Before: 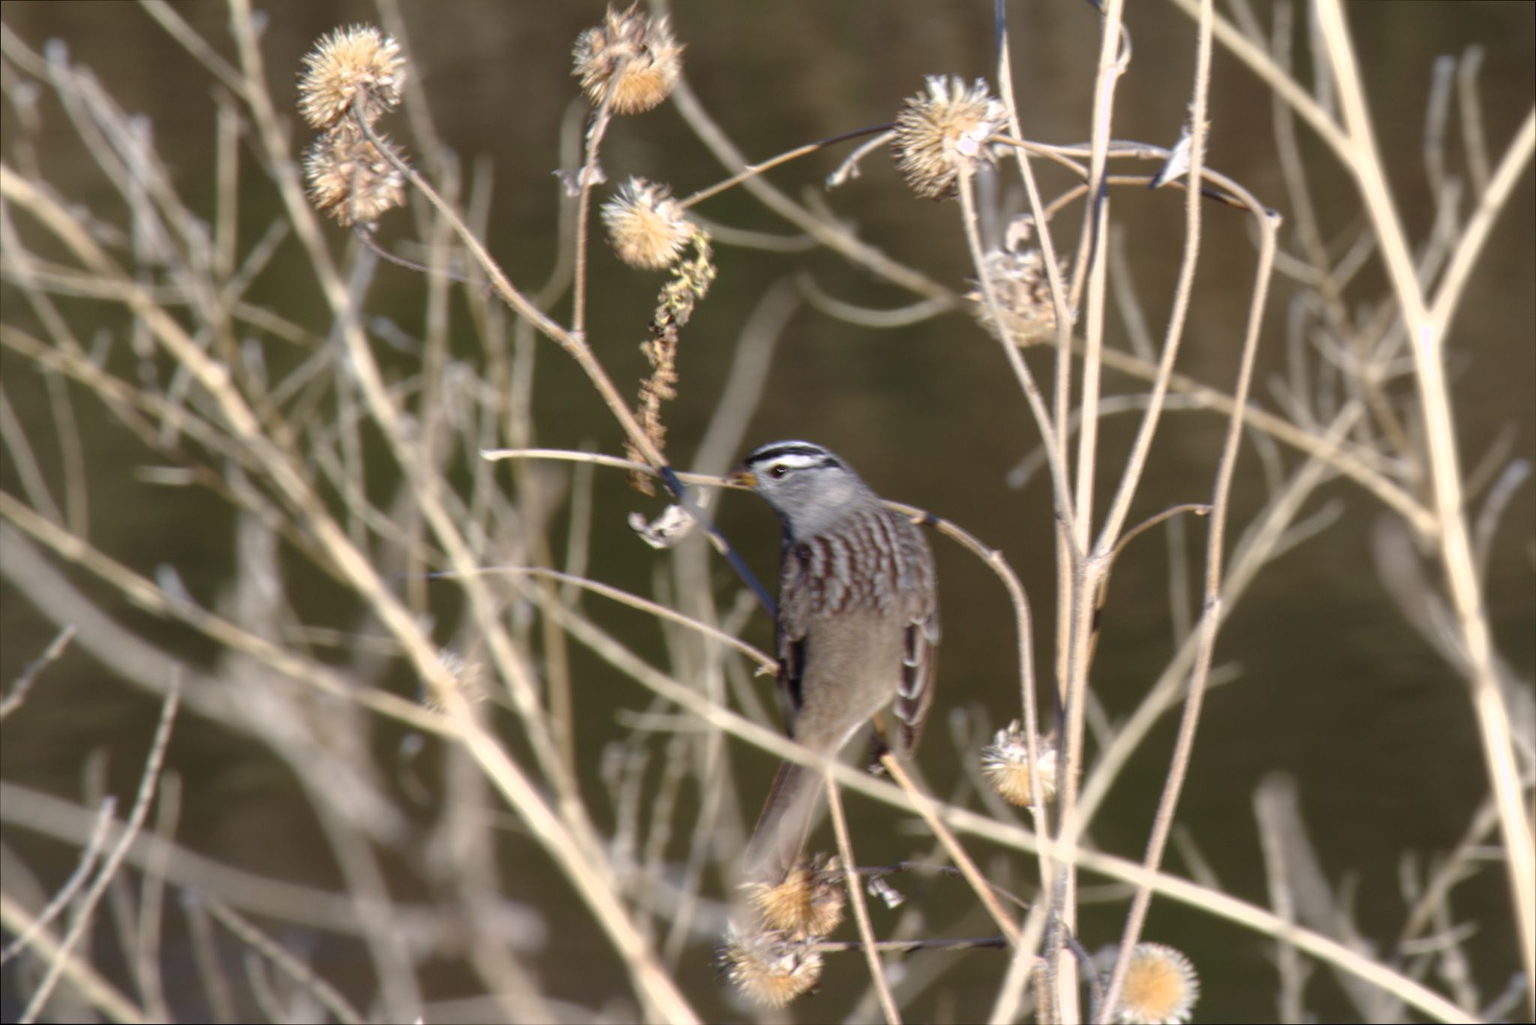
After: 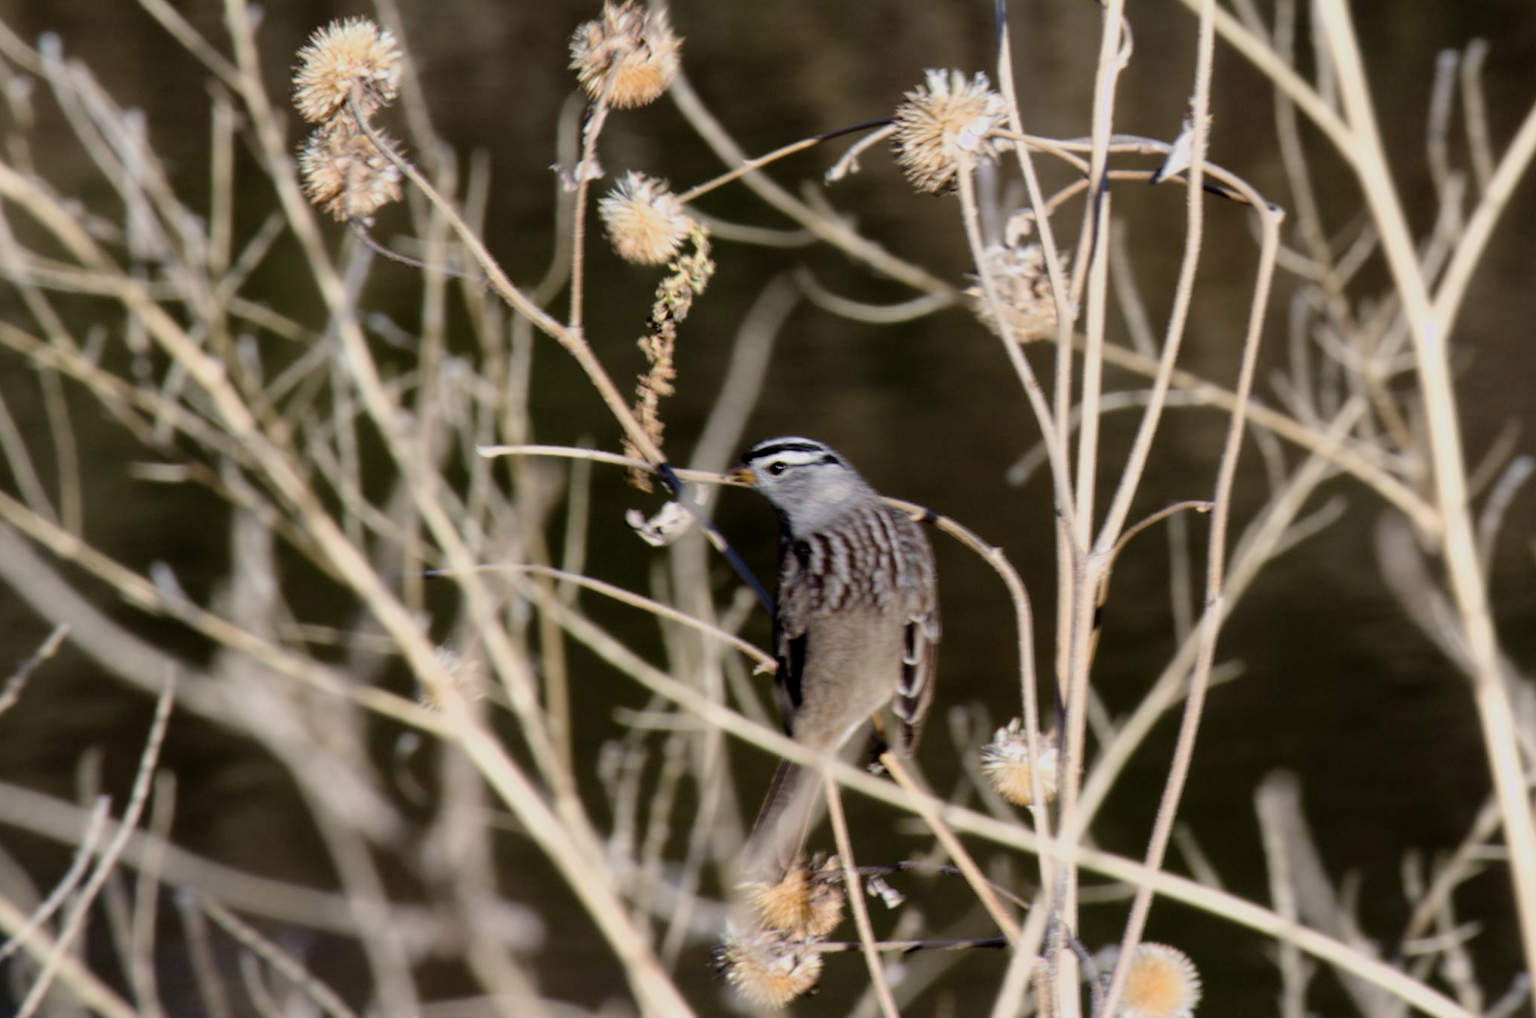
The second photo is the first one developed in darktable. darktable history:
filmic rgb: black relative exposure -7.49 EV, white relative exposure 4.99 EV, hardness 3.32, contrast 1.298
crop: left 0.482%, top 0.728%, right 0.191%, bottom 0.572%
exposure: black level correction 0.011, compensate highlight preservation false
